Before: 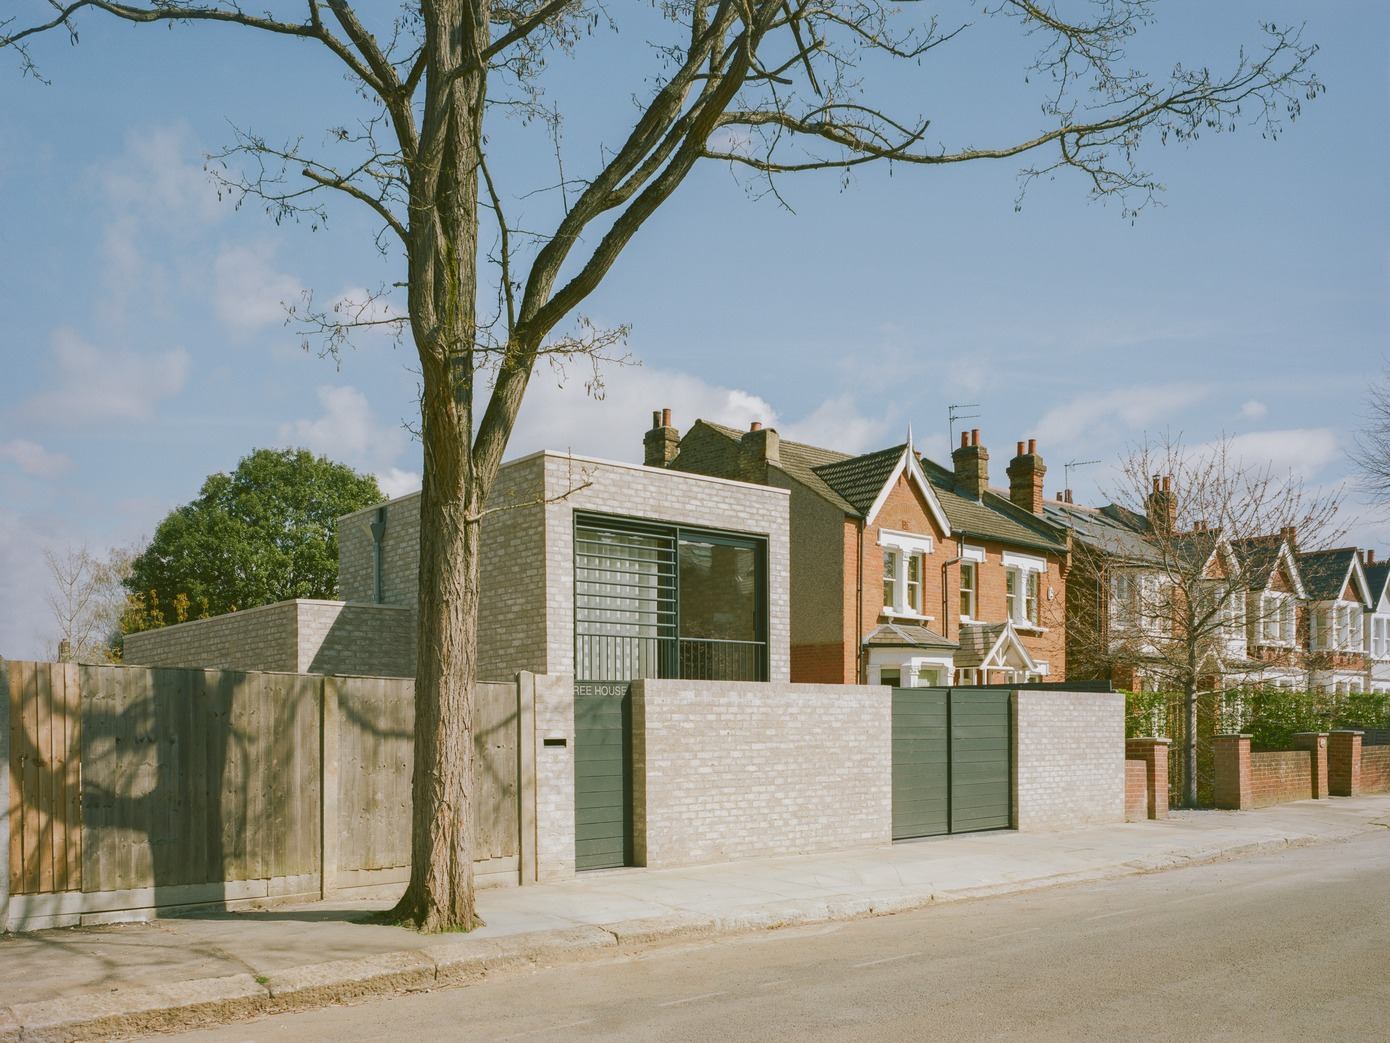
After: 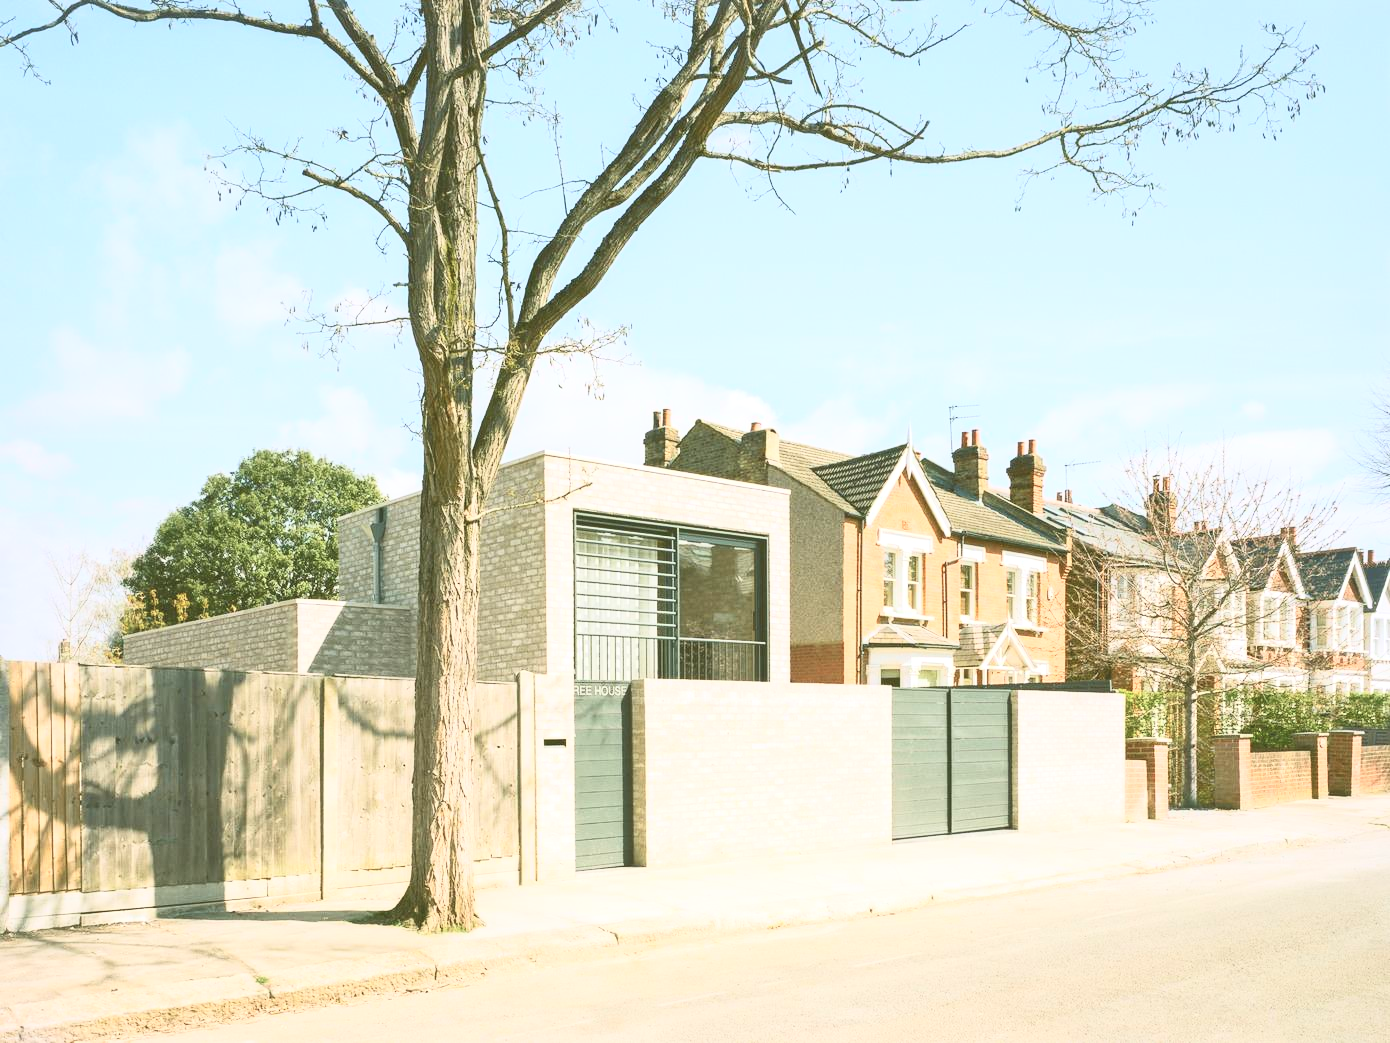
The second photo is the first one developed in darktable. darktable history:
contrast brightness saturation: contrast 0.39, brightness 0.53
exposure: exposure 0.6 EV, compensate highlight preservation false
